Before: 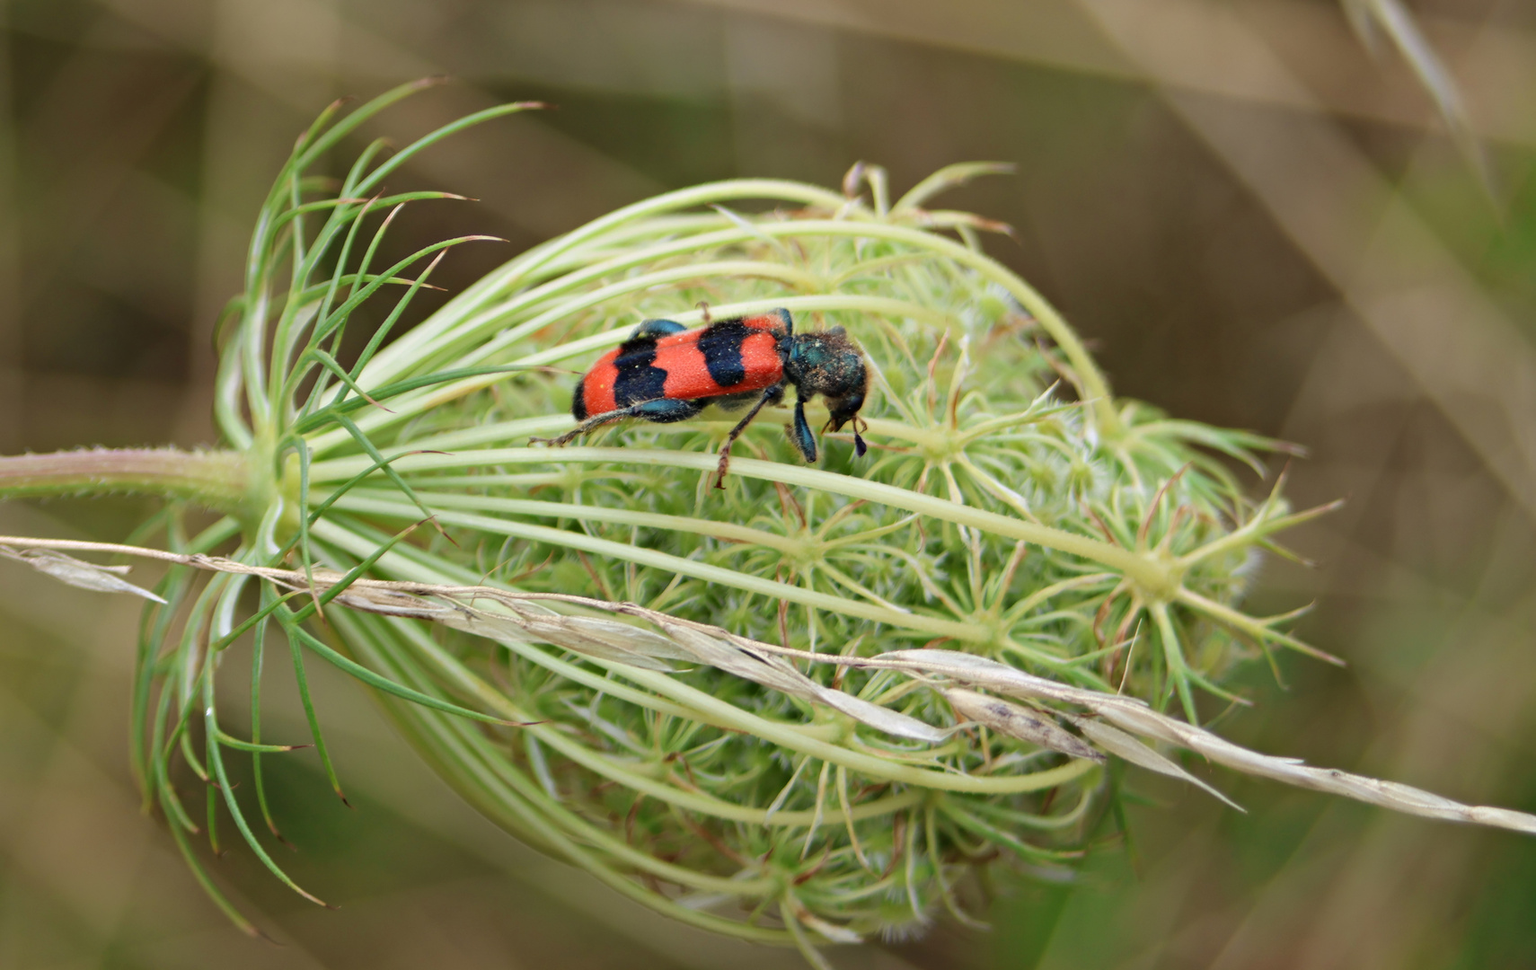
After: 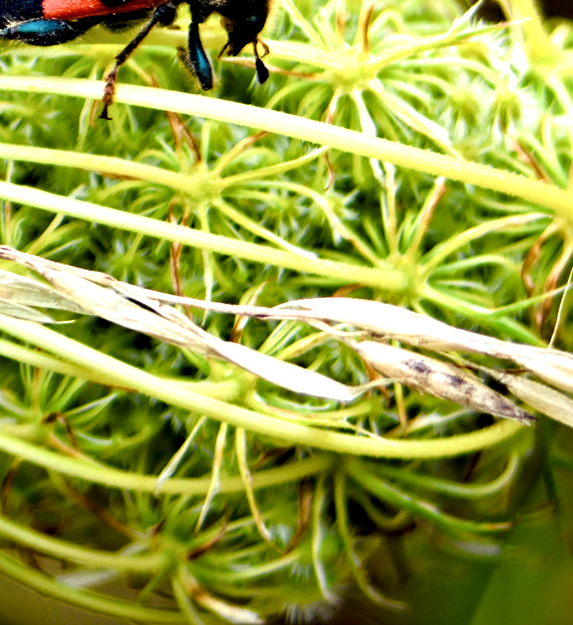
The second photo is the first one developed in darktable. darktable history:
filmic rgb: black relative exposure -8.22 EV, white relative exposure 2.2 EV, hardness 7.04, latitude 86.66%, contrast 1.702, highlights saturation mix -4.19%, shadows ↔ highlights balance -2.16%
color correction: highlights b* 2.95
crop: left 40.756%, top 39.352%, right 25.679%, bottom 2.707%
color balance rgb: linear chroma grading › global chroma 33.086%, perceptual saturation grading › global saturation 29.149%, perceptual saturation grading › mid-tones 12.379%, perceptual saturation grading › shadows 11.246%
local contrast: highlights 152%, shadows 122%, detail 139%, midtone range 0.252
